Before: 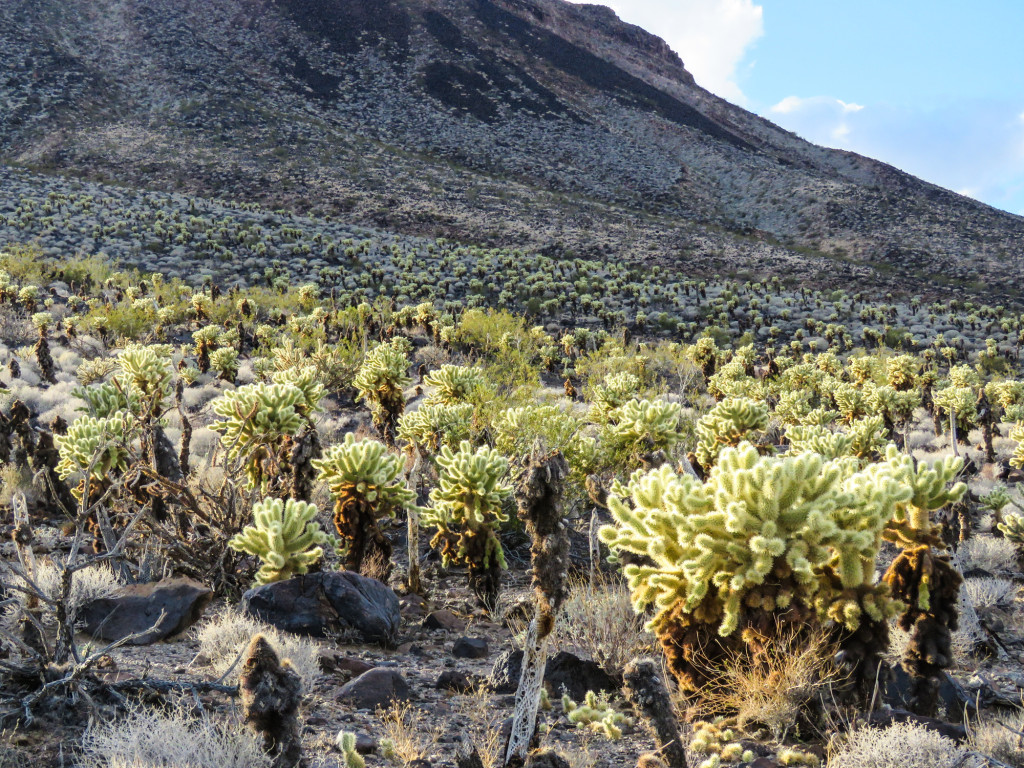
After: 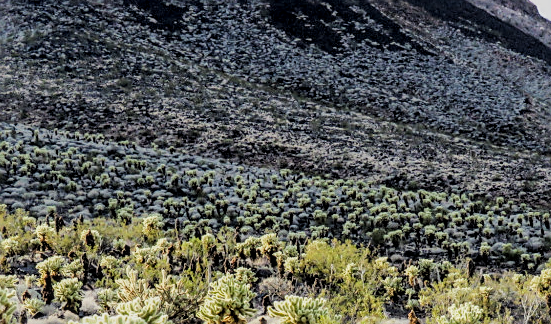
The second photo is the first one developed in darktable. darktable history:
crop: left 15.306%, top 9.065%, right 30.789%, bottom 48.638%
local contrast: on, module defaults
sharpen: on, module defaults
filmic rgb: black relative exposure -5 EV, hardness 2.88, contrast 1.2, highlights saturation mix -30%
